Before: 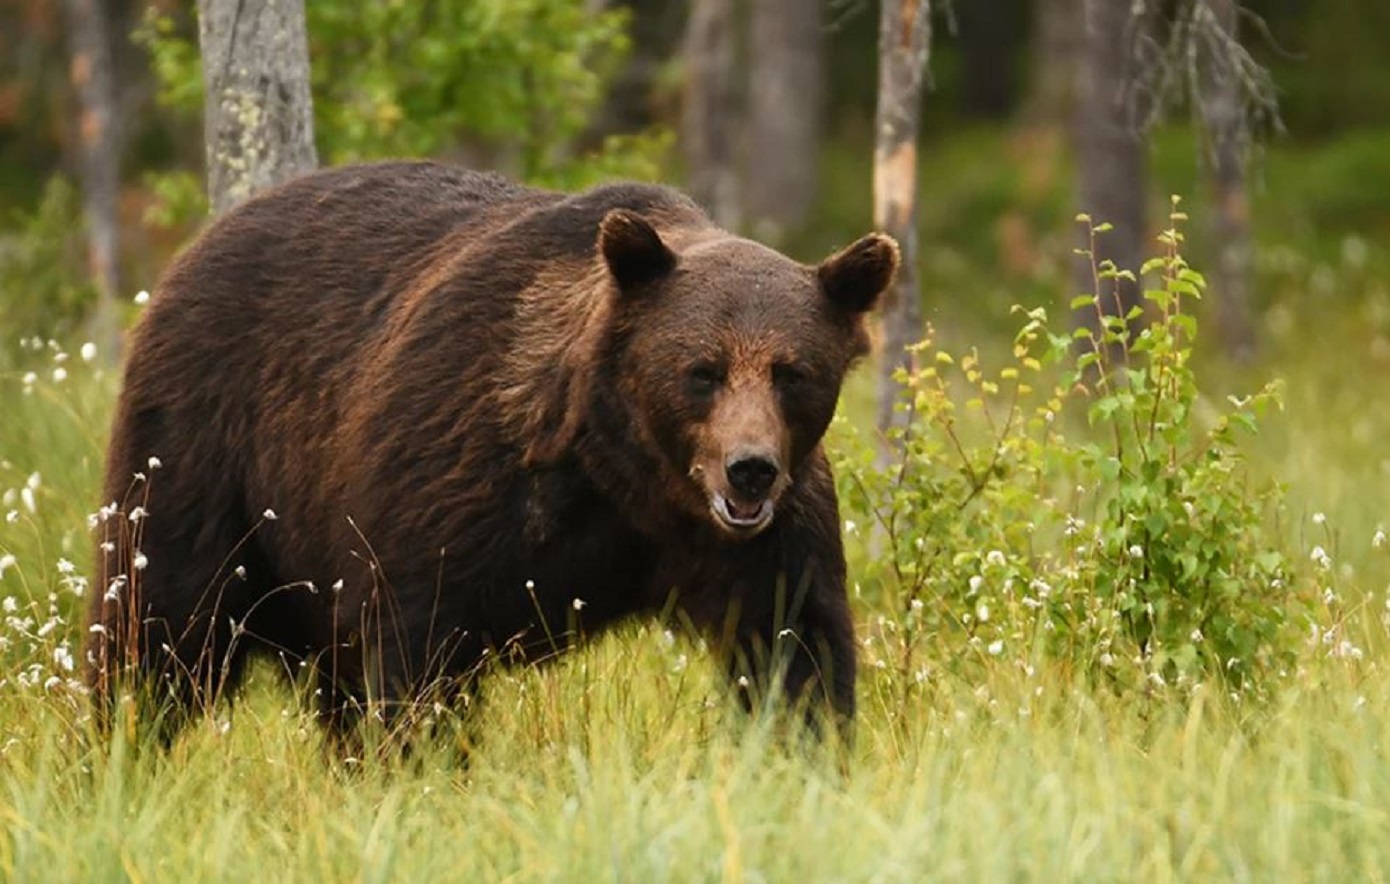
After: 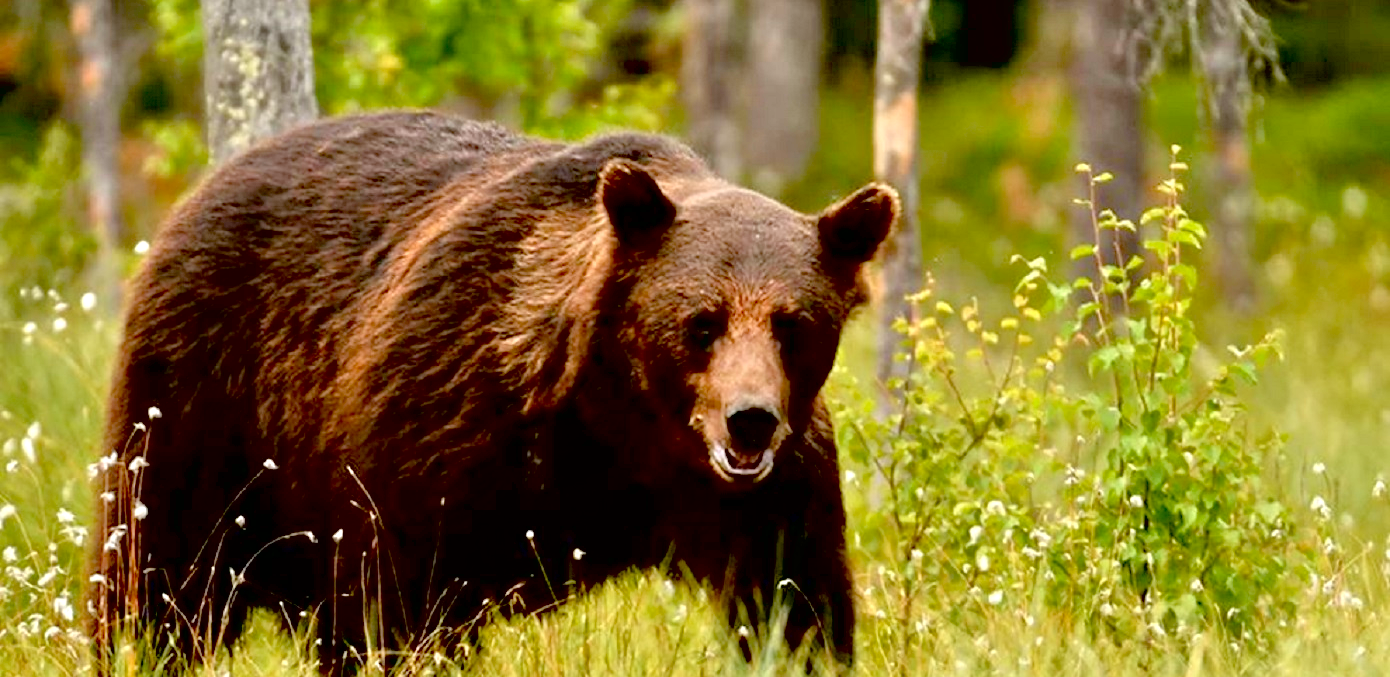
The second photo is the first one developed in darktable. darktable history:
exposure: black level correction 0.025, exposure 0.182 EV, compensate highlight preservation false
crop: top 5.667%, bottom 17.637%
tone equalizer: -7 EV 0.15 EV, -6 EV 0.6 EV, -5 EV 1.15 EV, -4 EV 1.33 EV, -3 EV 1.15 EV, -2 EV 0.6 EV, -1 EV 0.15 EV, mask exposure compensation -0.5 EV
